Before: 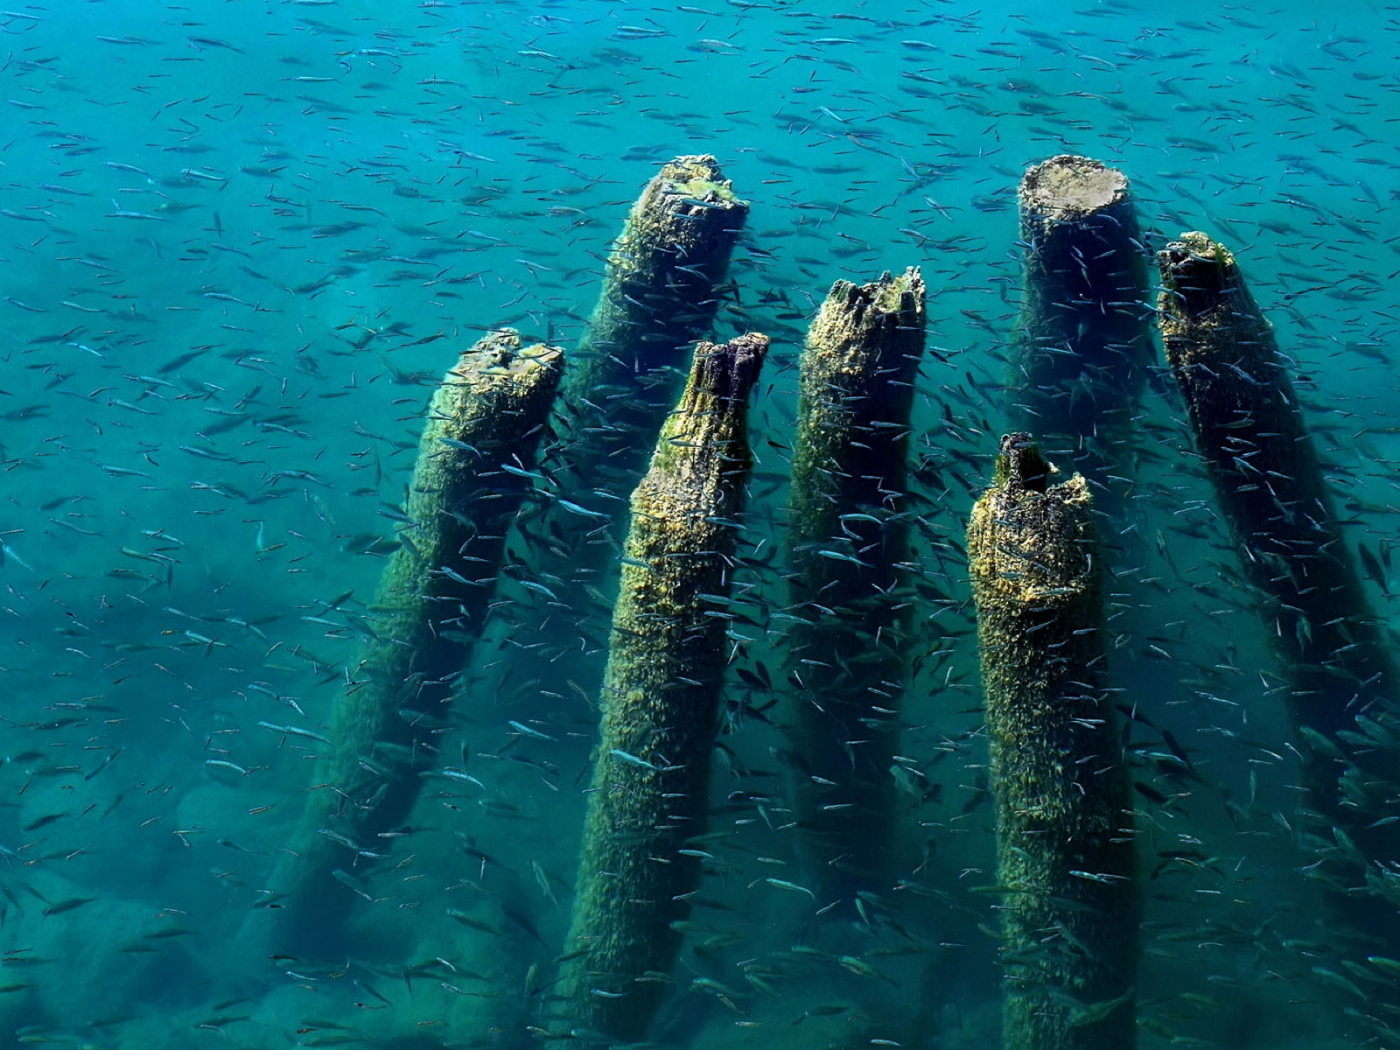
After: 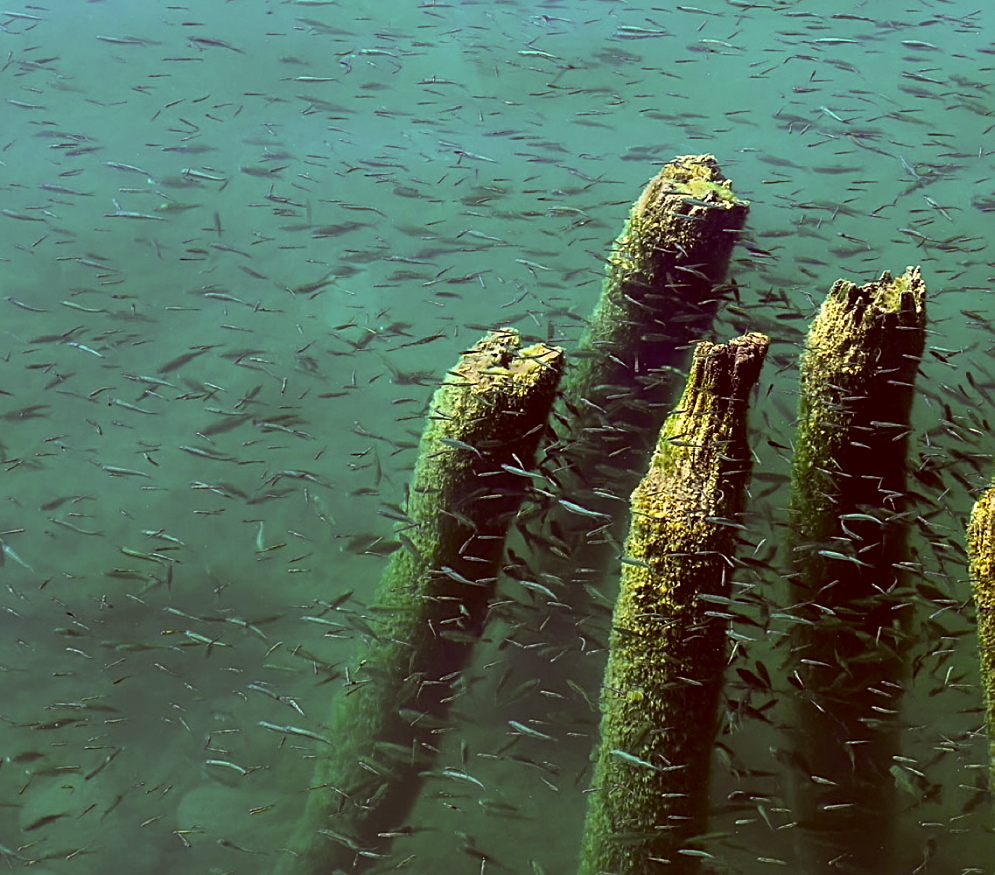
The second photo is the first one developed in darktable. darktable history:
color correction: highlights a* 1.12, highlights b* 24.26, shadows a* 15.58, shadows b* 24.26
crop: right 28.885%, bottom 16.626%
sharpen: on, module defaults
